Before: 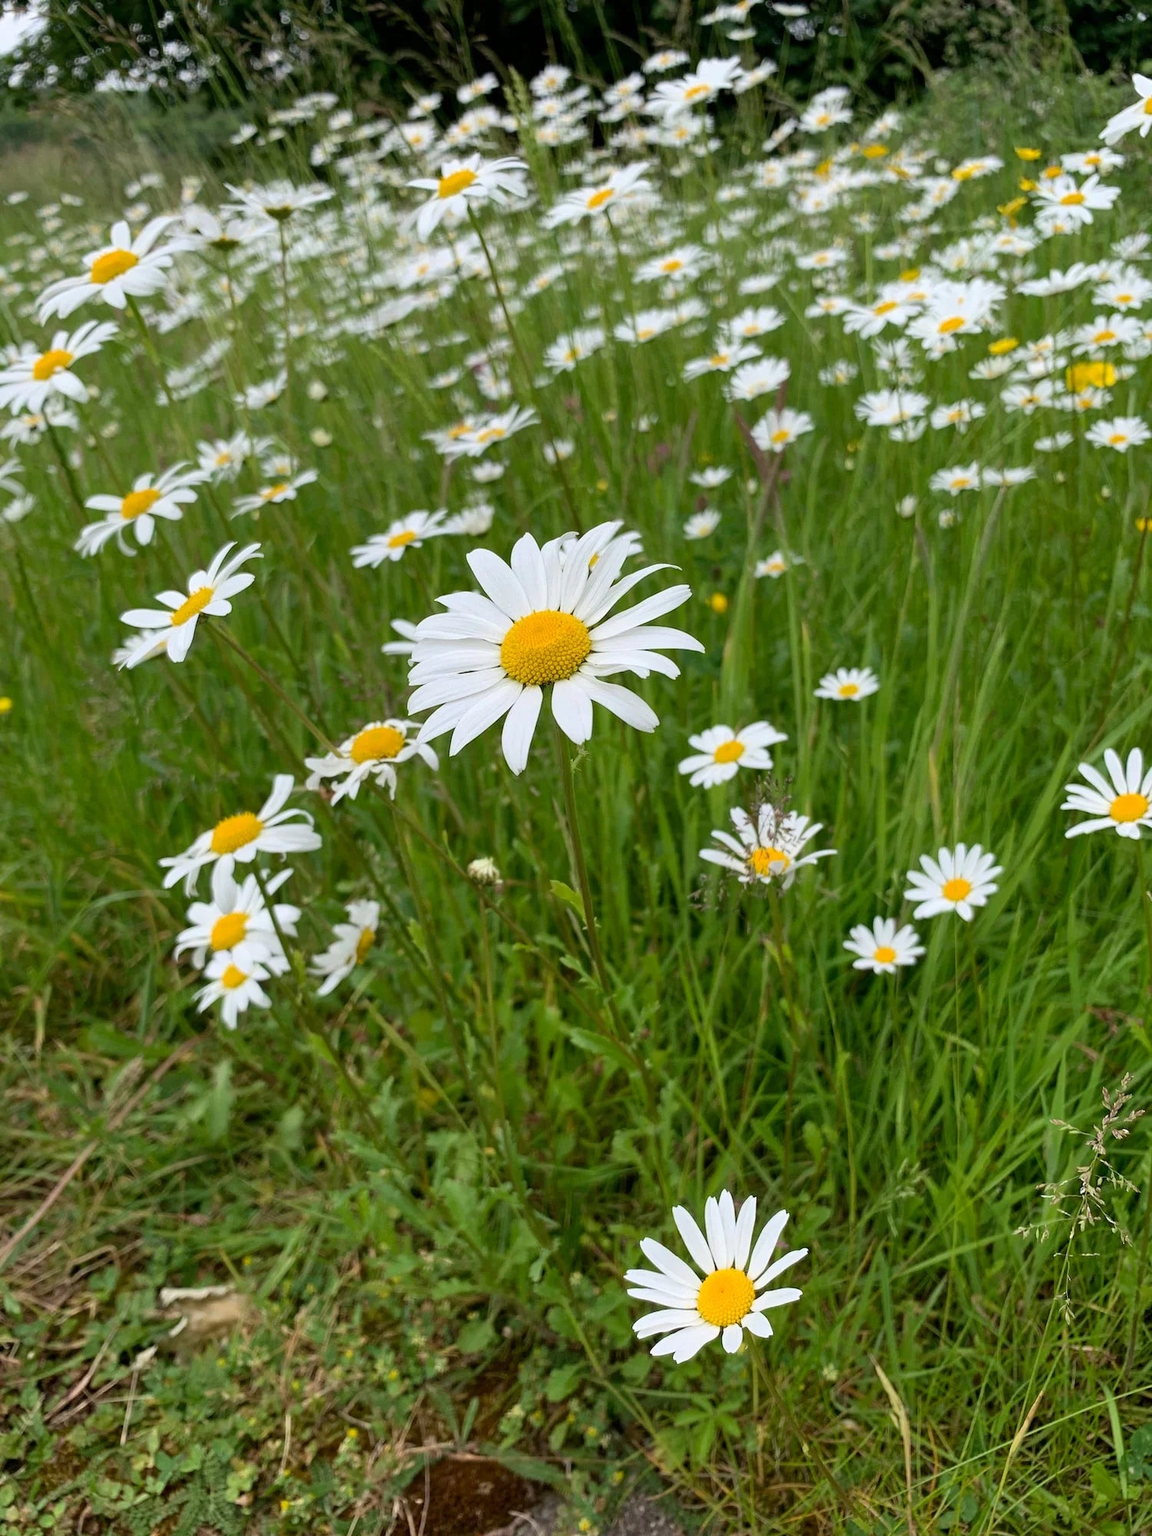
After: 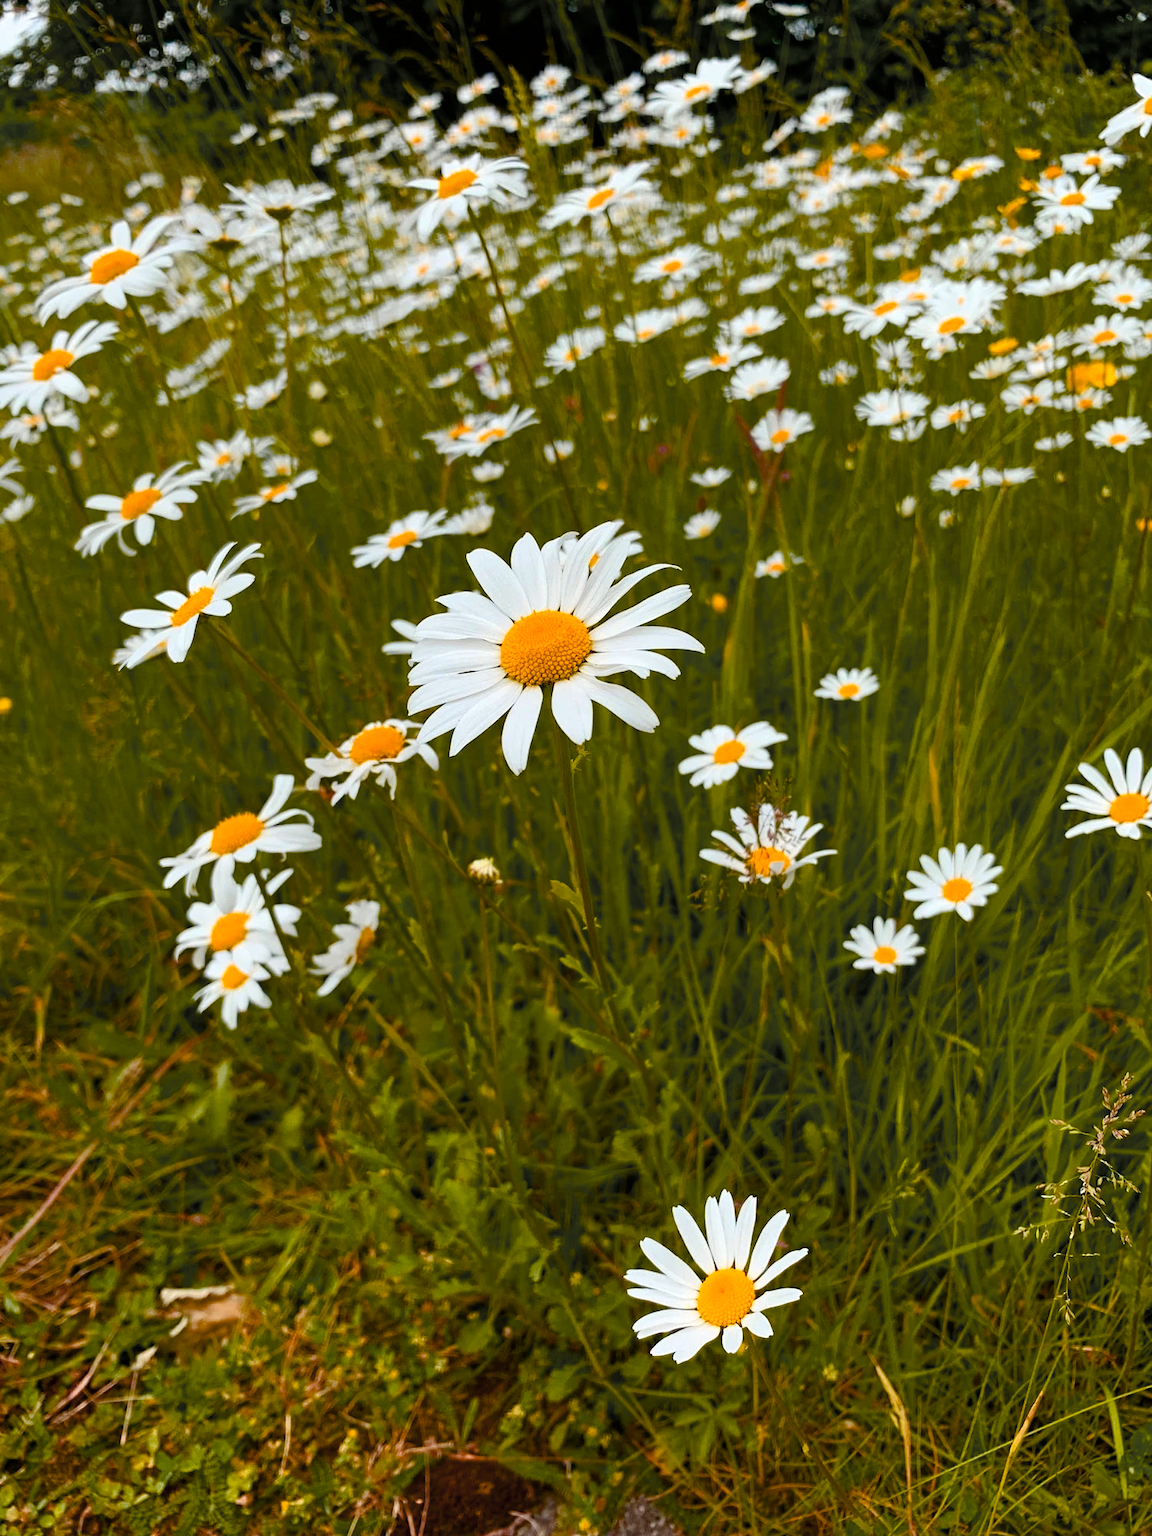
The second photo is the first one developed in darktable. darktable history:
color zones: curves: ch1 [(0.29, 0.492) (0.373, 0.185) (0.509, 0.481)]; ch2 [(0.25, 0.462) (0.749, 0.457)], process mode strong
color balance rgb: power › hue 206.35°, highlights gain › luminance 5.803%, highlights gain › chroma 1.227%, highlights gain › hue 90.89°, linear chroma grading › global chroma 33.265%, perceptual saturation grading › global saturation 44.756%, perceptual saturation grading › highlights -50.001%, perceptual saturation grading › shadows 30.333%, saturation formula JzAzBz (2021)
